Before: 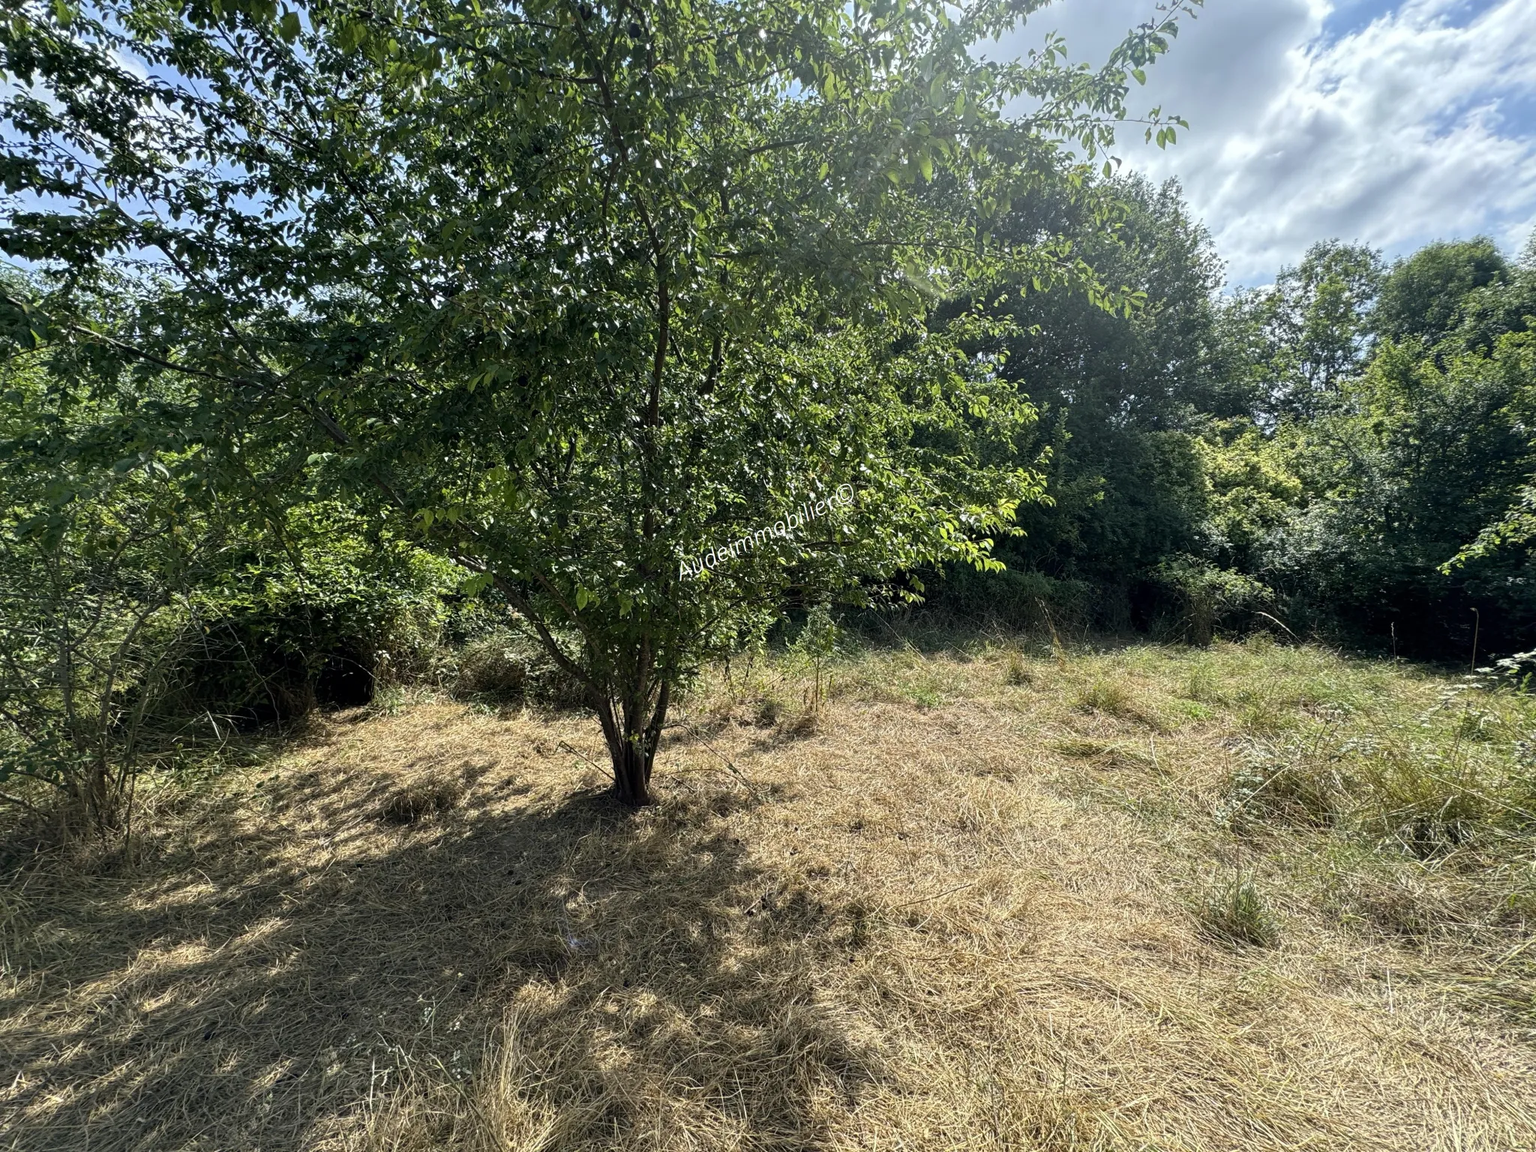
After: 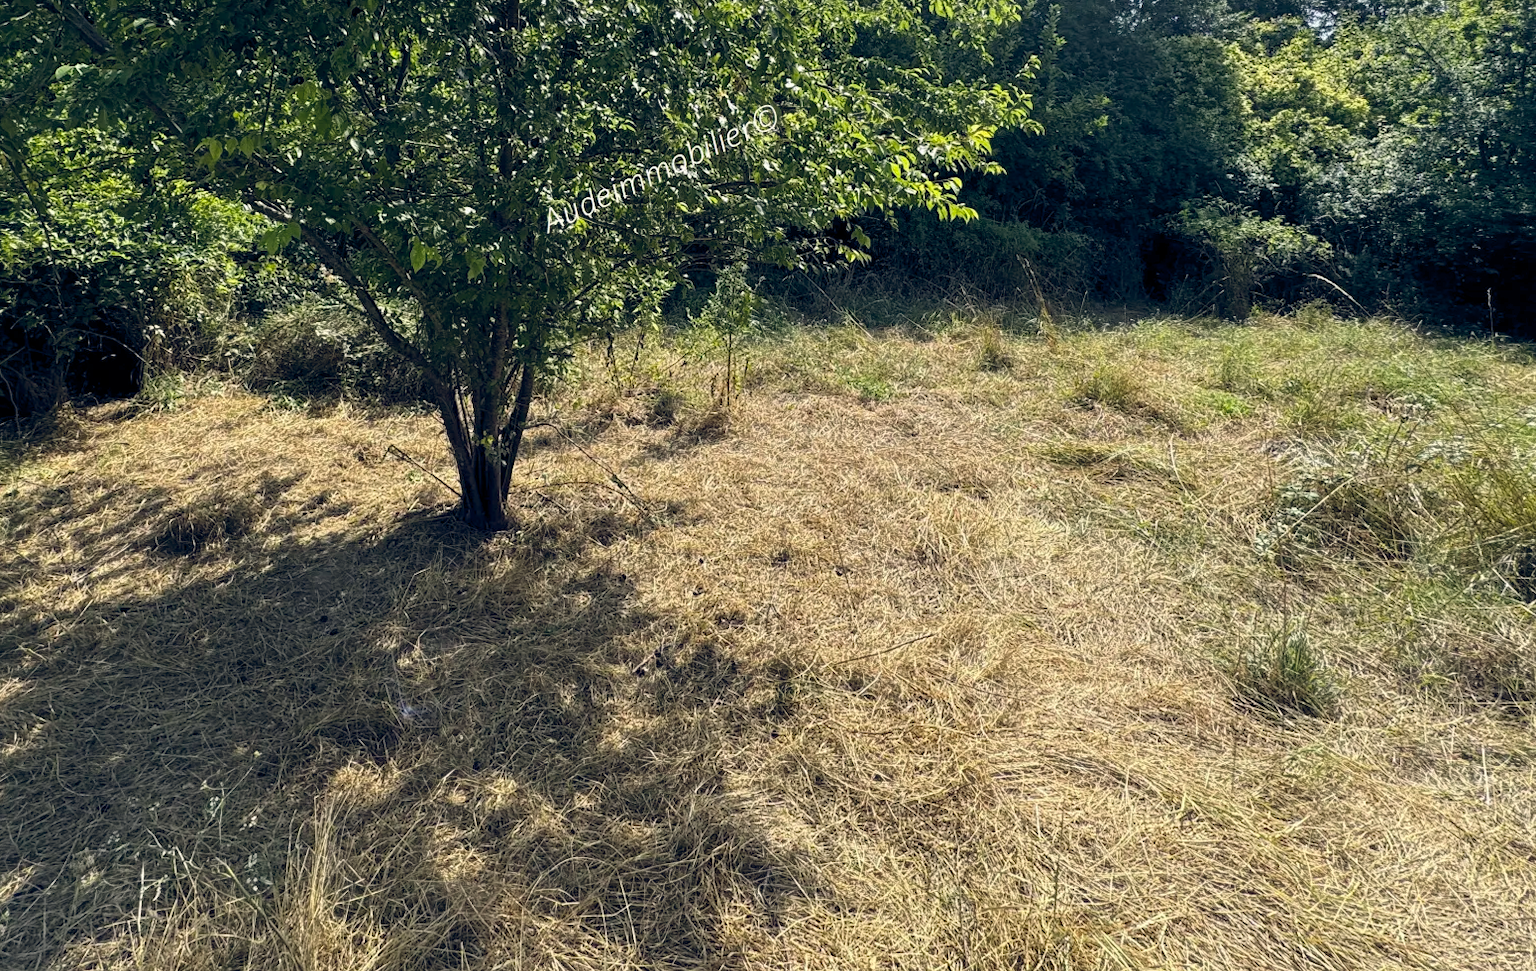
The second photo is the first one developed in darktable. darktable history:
color balance rgb: shadows lift › hue 87.51°, highlights gain › chroma 0.68%, highlights gain › hue 55.1°, global offset › chroma 0.13%, global offset › hue 253.66°, linear chroma grading › global chroma 0.5%, perceptual saturation grading › global saturation 16.38%
crop and rotate: left 17.299%, top 35.115%, right 7.015%, bottom 1.024%
